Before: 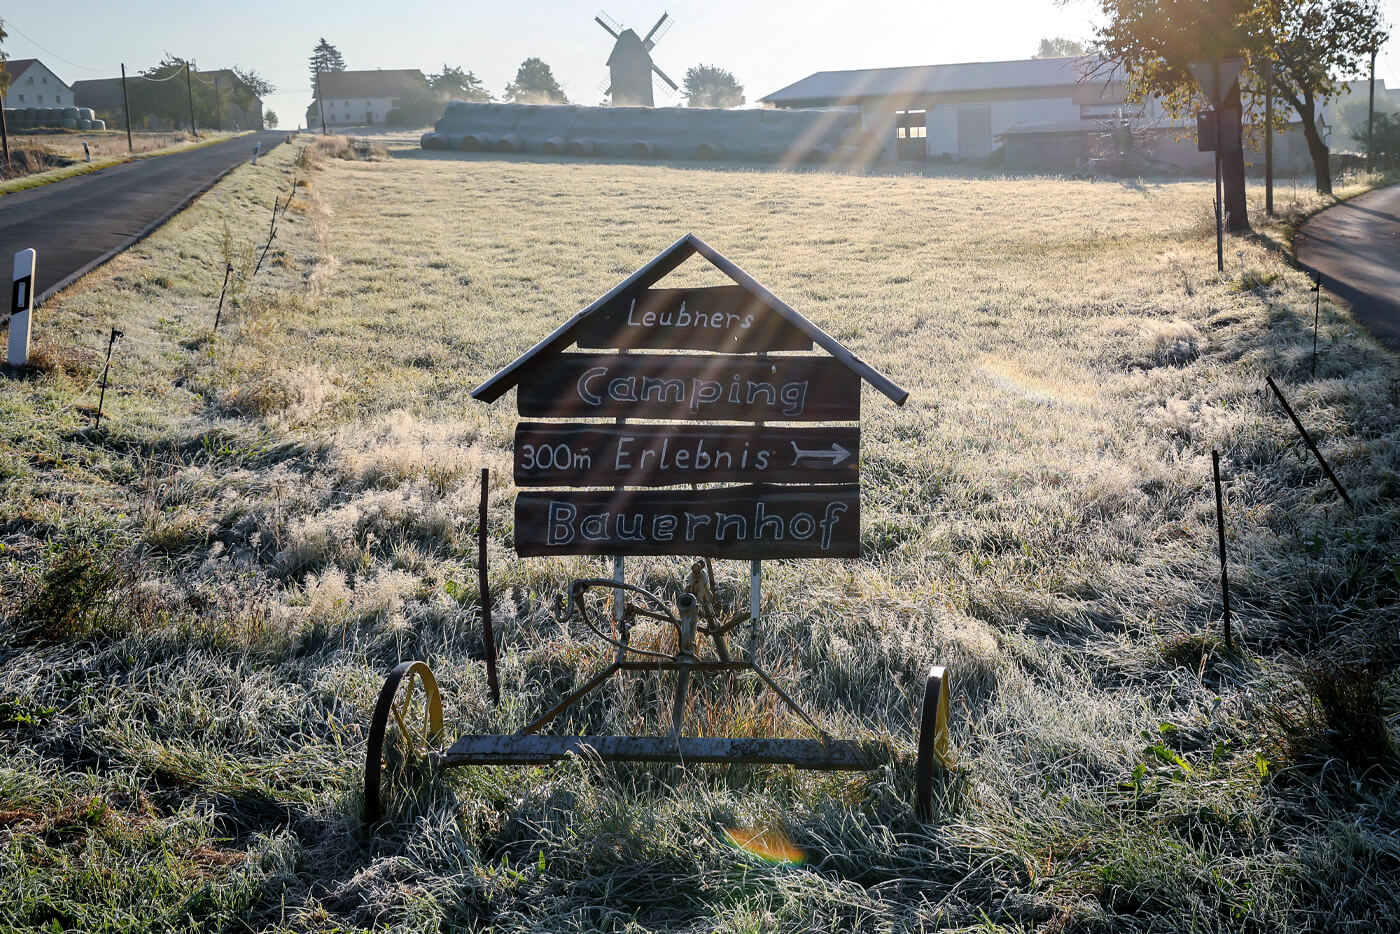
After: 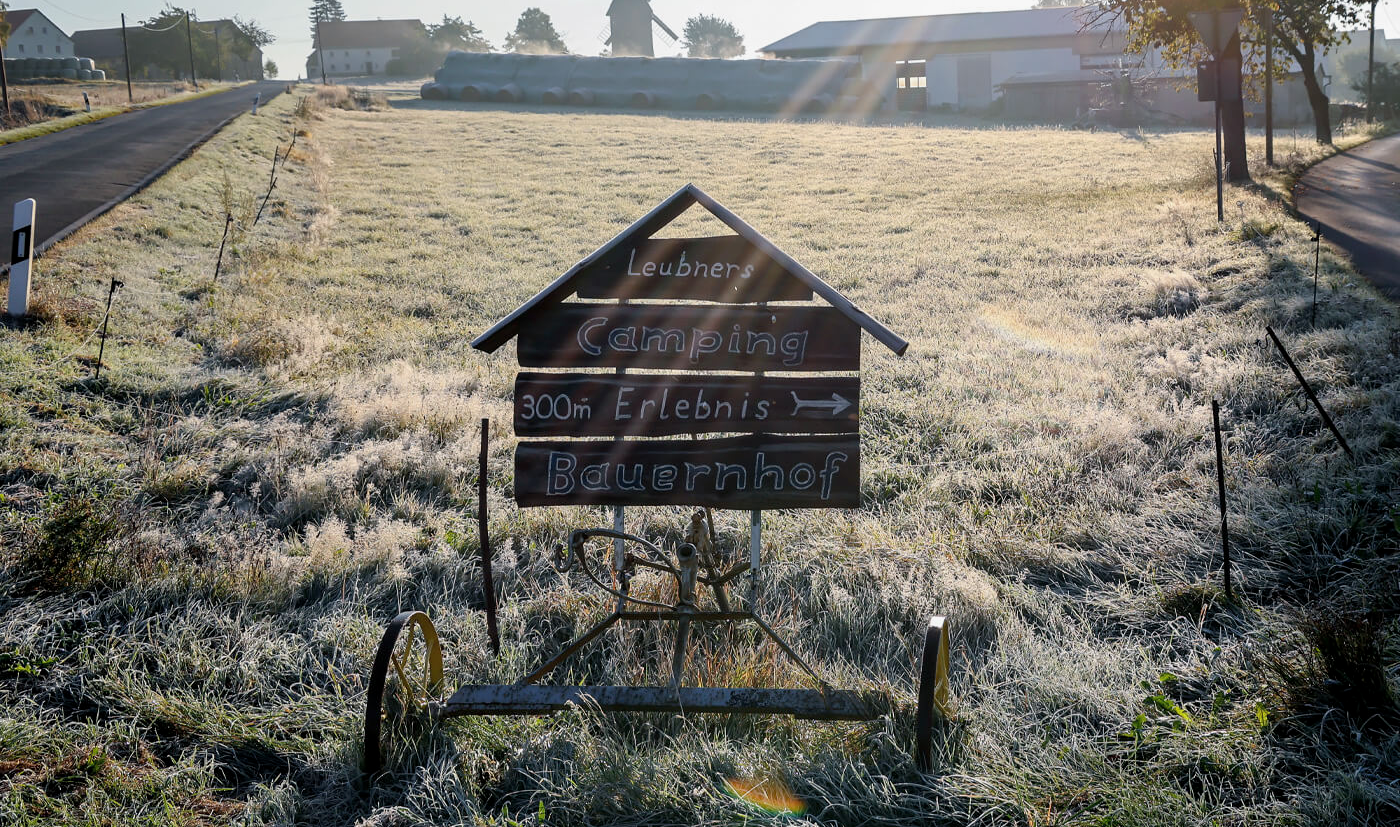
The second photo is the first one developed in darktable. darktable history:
crop and rotate: top 5.507%, bottom 5.915%
exposure: black level correction 0.002, exposure -0.105 EV, compensate highlight preservation false
